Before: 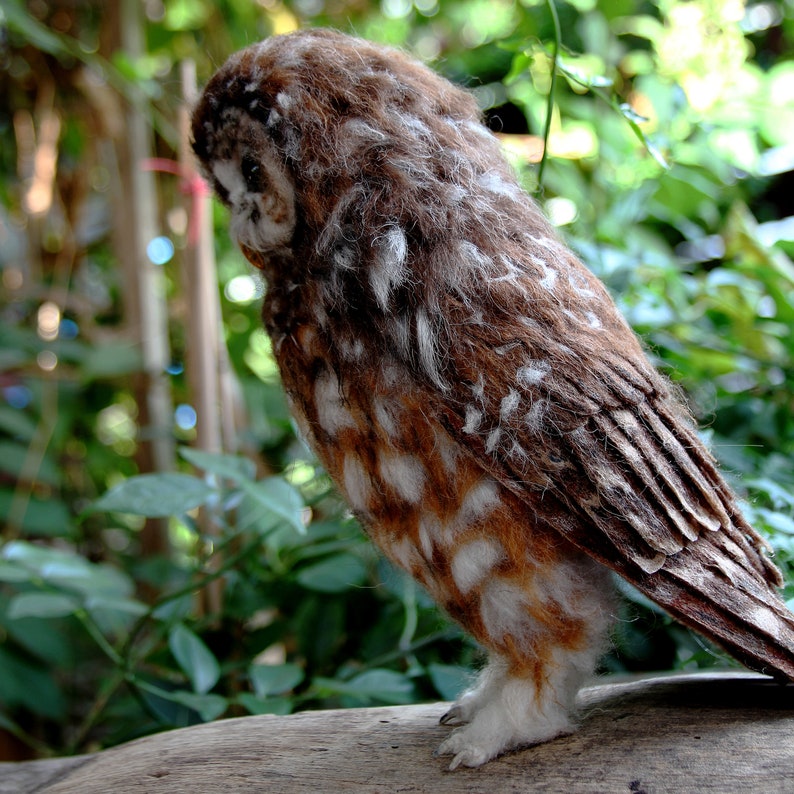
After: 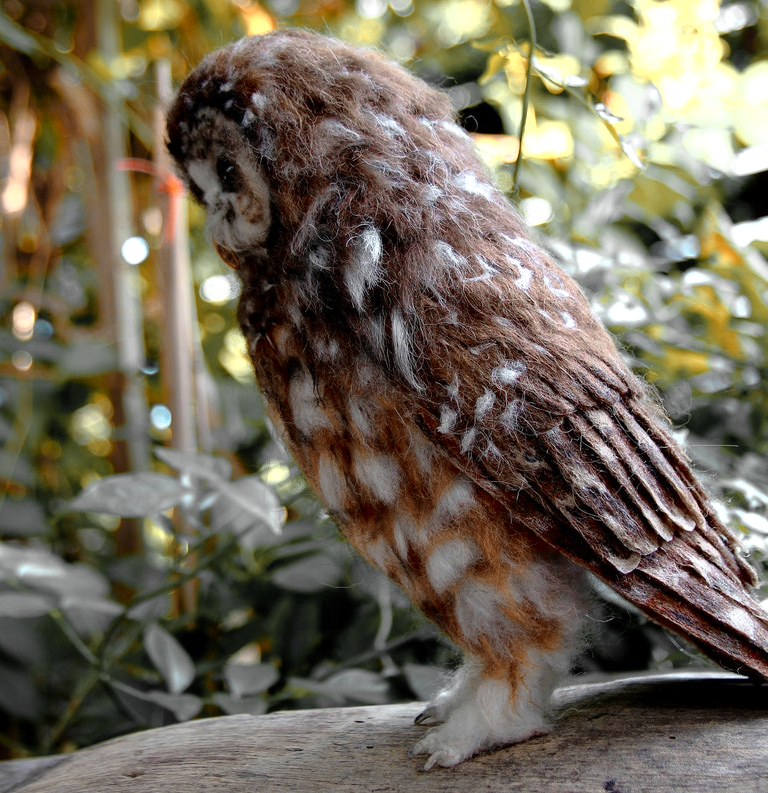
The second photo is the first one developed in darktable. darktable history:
crop and rotate: left 3.238%
color zones: curves: ch0 [(0.009, 0.528) (0.136, 0.6) (0.255, 0.586) (0.39, 0.528) (0.522, 0.584) (0.686, 0.736) (0.849, 0.561)]; ch1 [(0.045, 0.781) (0.14, 0.416) (0.257, 0.695) (0.442, 0.032) (0.738, 0.338) (0.818, 0.632) (0.891, 0.741) (1, 0.704)]; ch2 [(0, 0.667) (0.141, 0.52) (0.26, 0.37) (0.474, 0.432) (0.743, 0.286)]
